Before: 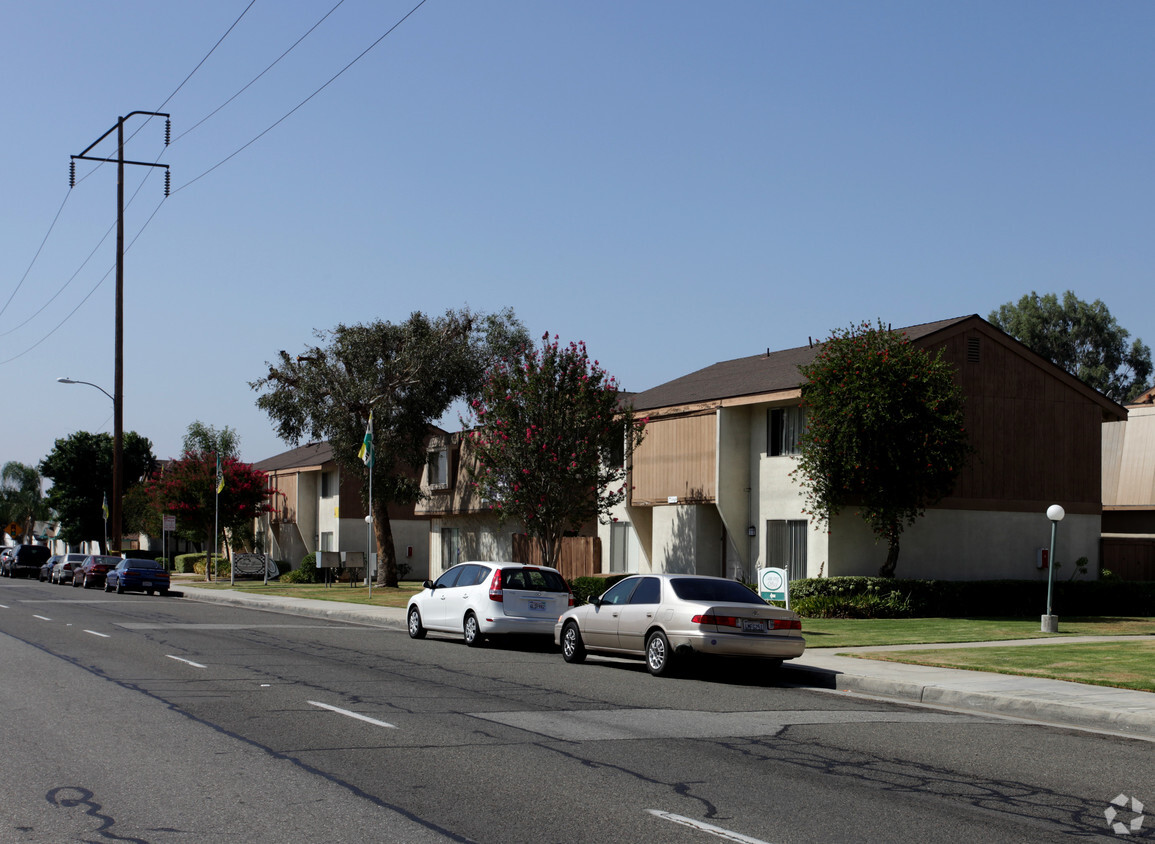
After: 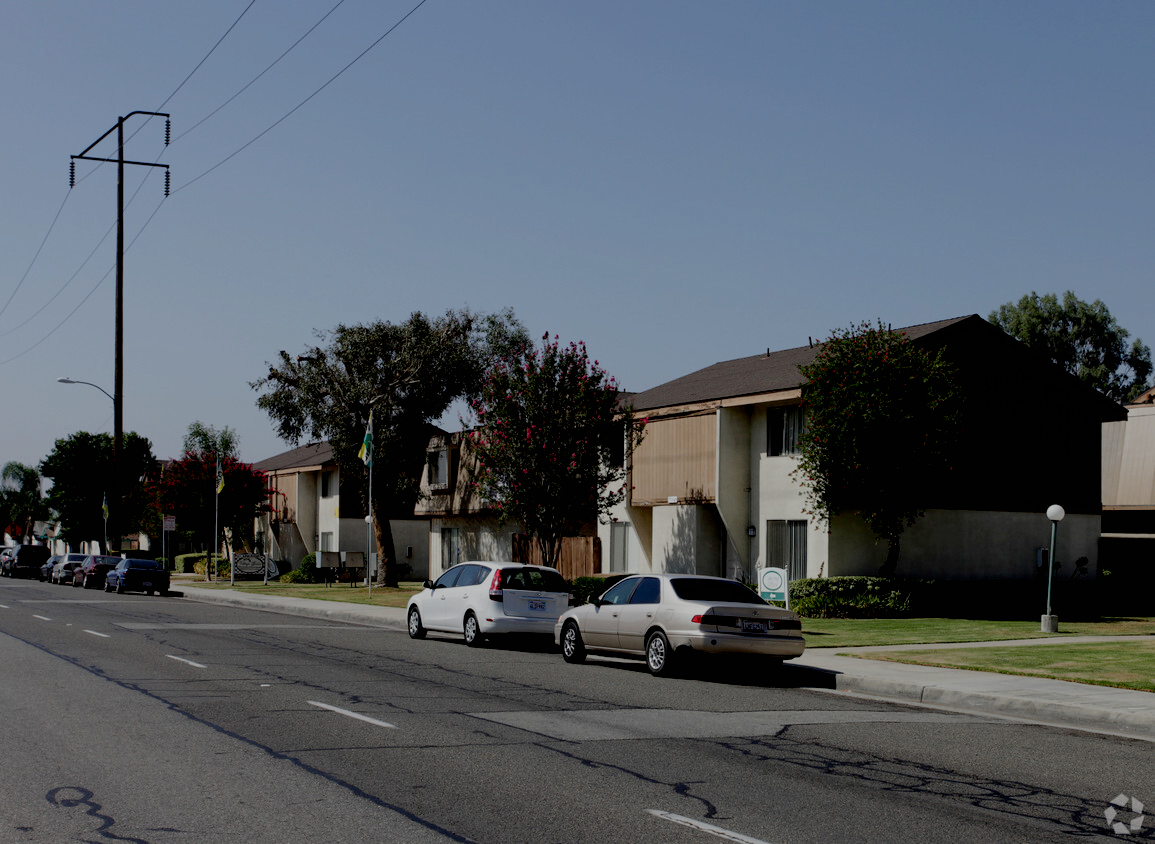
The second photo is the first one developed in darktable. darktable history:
exposure: black level correction 0.011, exposure -0.481 EV, compensate highlight preservation false
filmic rgb: black relative exposure -13.04 EV, white relative exposure 4.02 EV, target white luminance 85.146%, hardness 6.29, latitude 42.71%, contrast 0.853, shadows ↔ highlights balance 8.23%, add noise in highlights 0.001, preserve chrominance no, color science v3 (2019), use custom middle-gray values true, contrast in highlights soft
